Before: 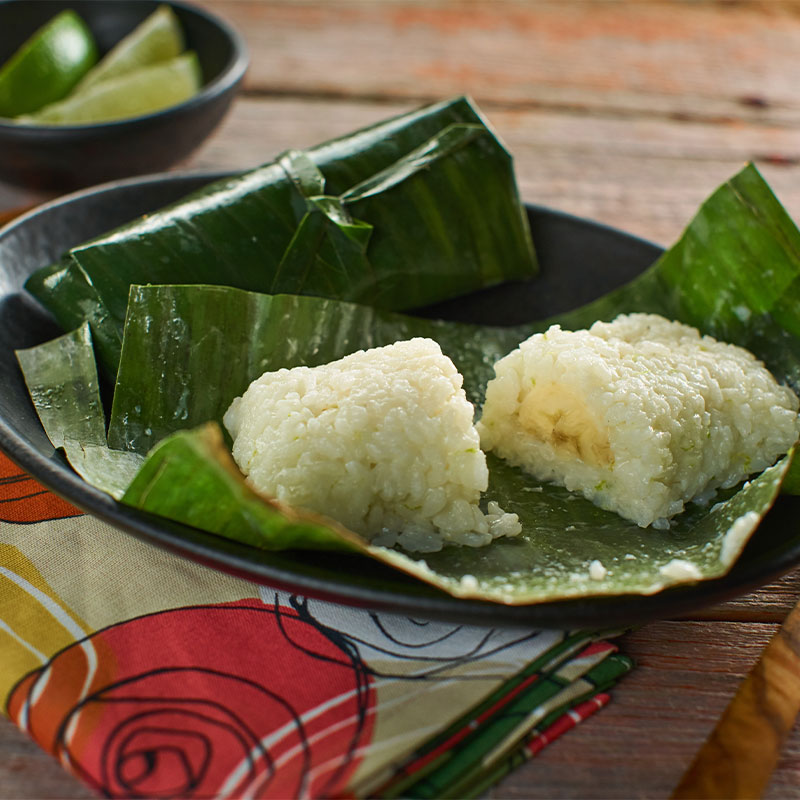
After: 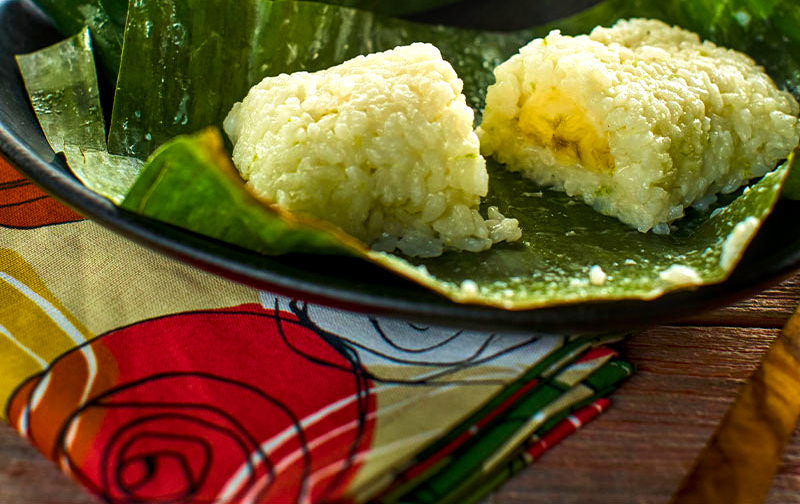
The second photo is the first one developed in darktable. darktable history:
local contrast: detail 130%
velvia: on, module defaults
color balance rgb: highlights gain › luminance 17.365%, perceptual saturation grading › global saturation 30.083%, global vibrance 30.403%, contrast 10.064%
crop and rotate: top 36.894%
base curve: curves: ch0 [(0, 0) (0.303, 0.277) (1, 1)], preserve colors none
